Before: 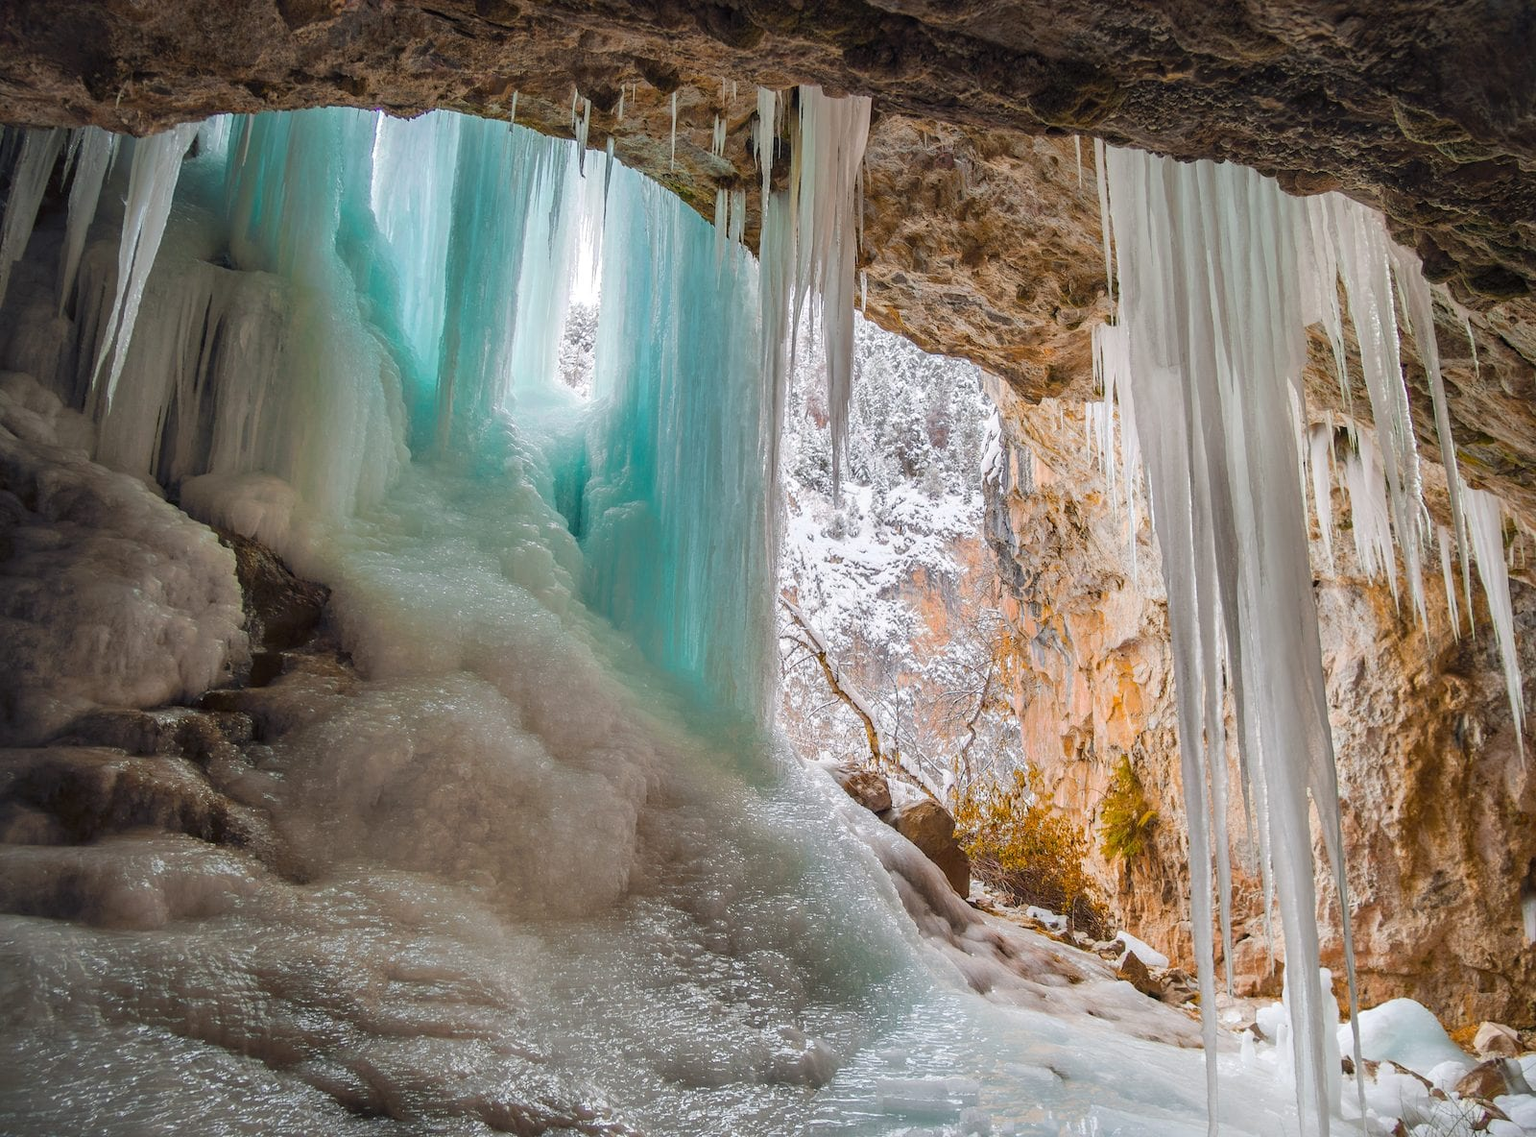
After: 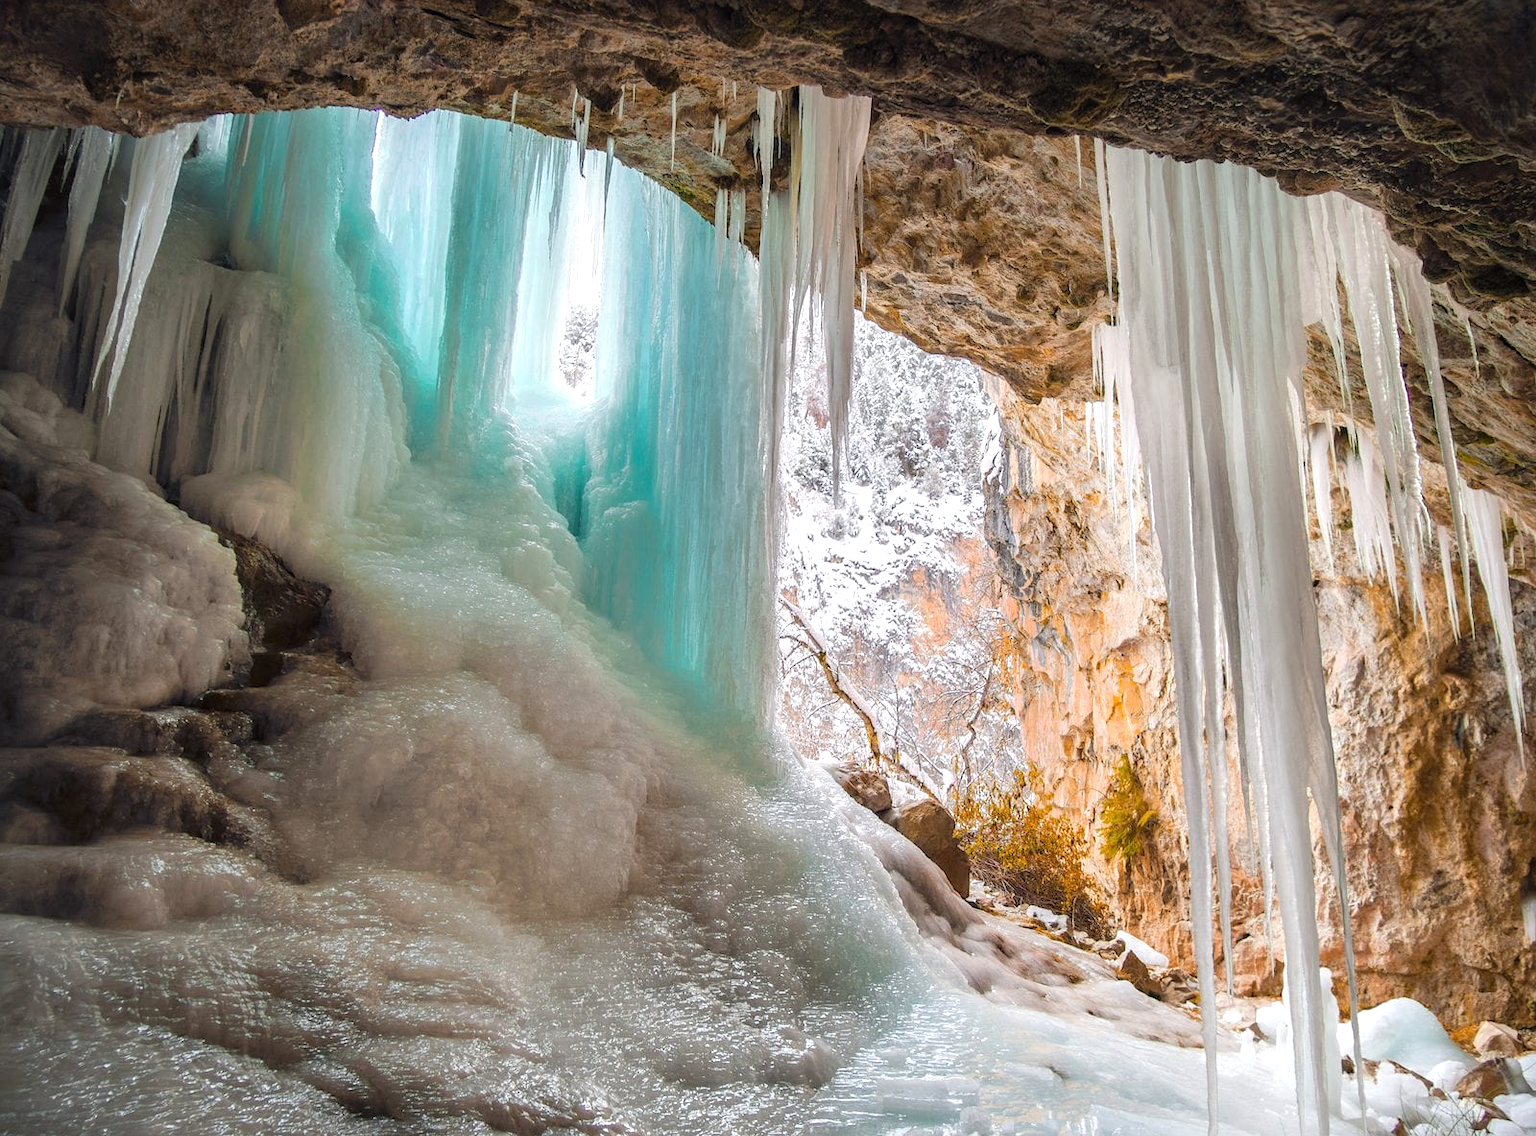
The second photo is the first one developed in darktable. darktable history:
tone equalizer: -8 EV -0.393 EV, -7 EV -0.365 EV, -6 EV -0.325 EV, -5 EV -0.207 EV, -3 EV 0.211 EV, -2 EV 0.361 EV, -1 EV 0.381 EV, +0 EV 0.418 EV
